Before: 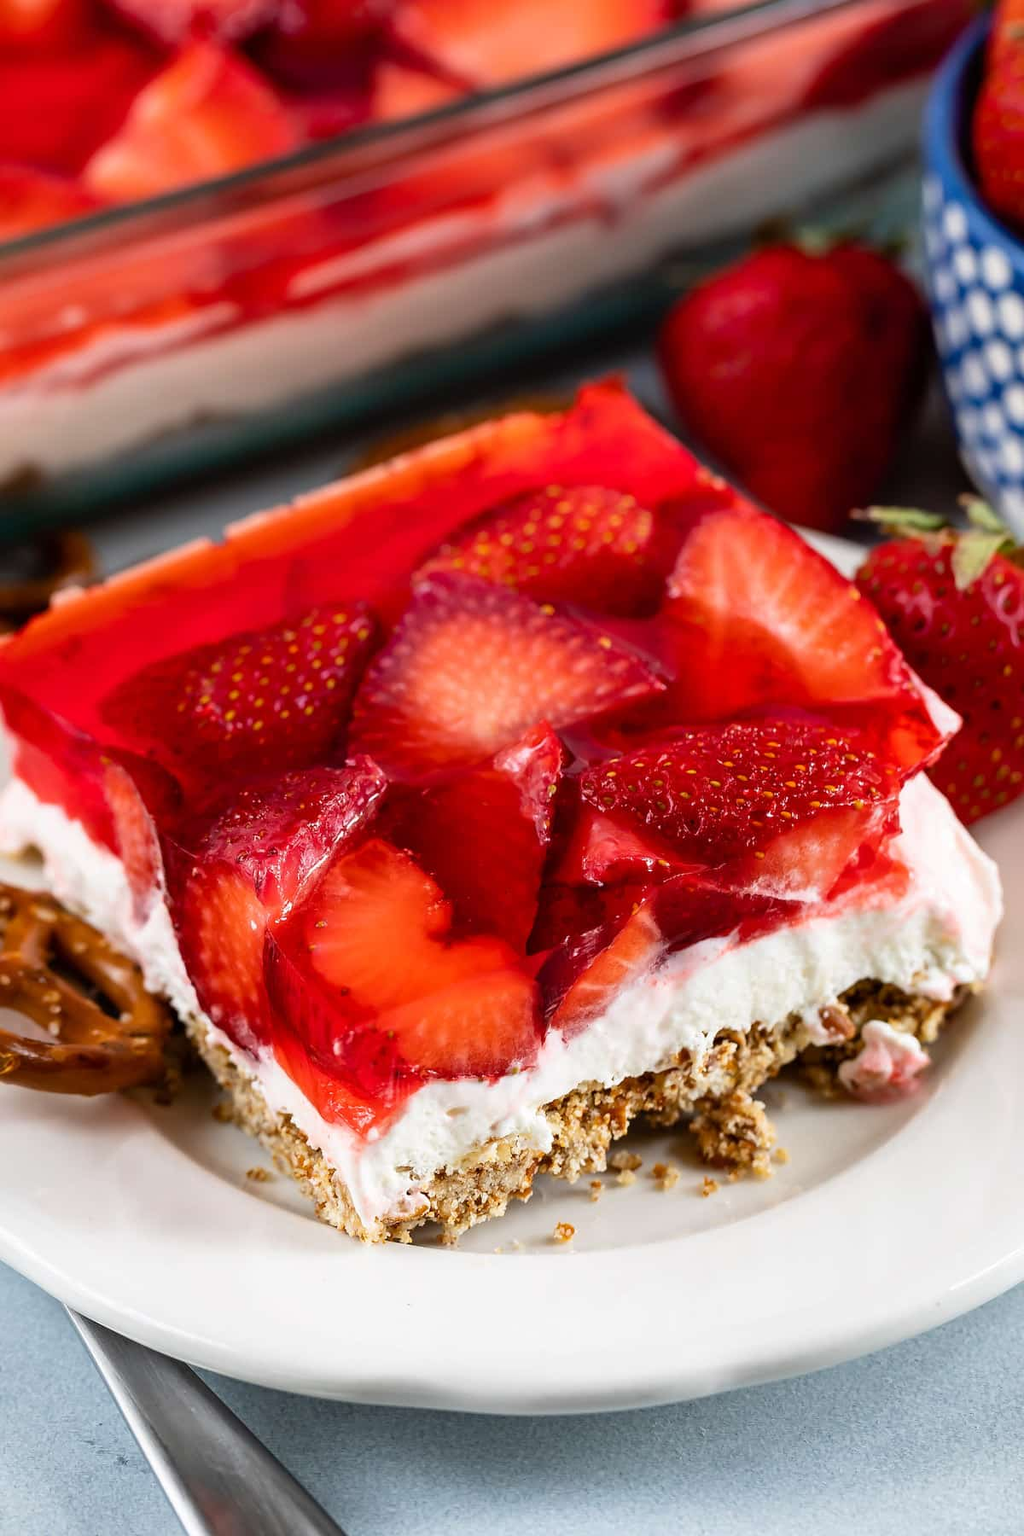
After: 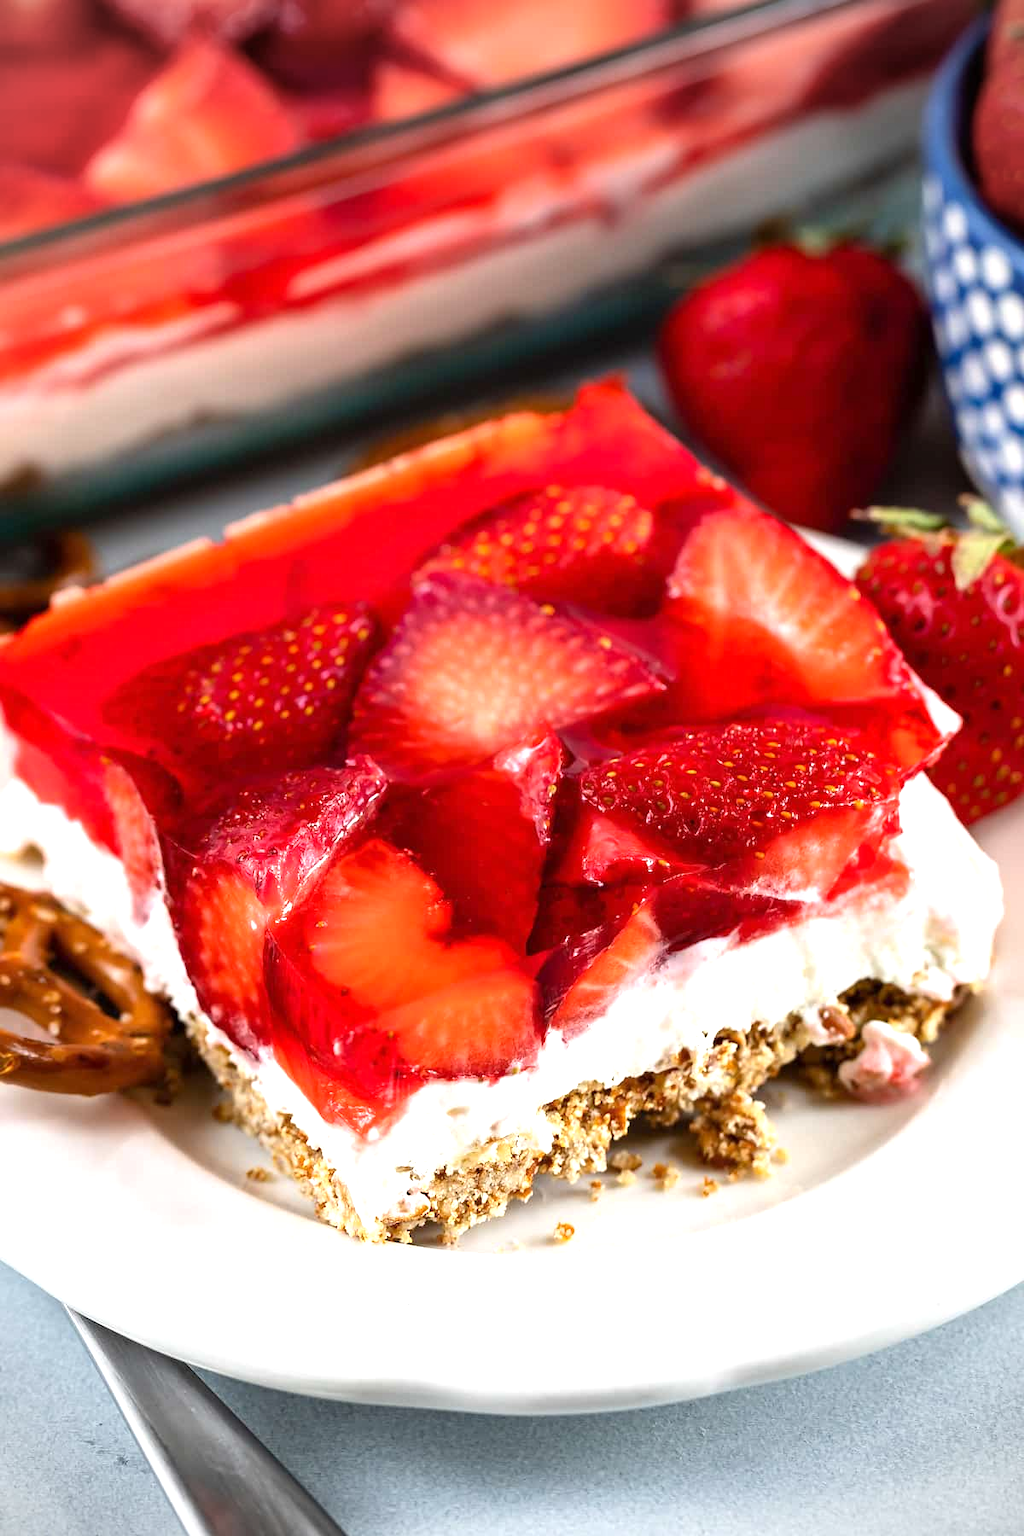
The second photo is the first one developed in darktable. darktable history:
exposure: exposure 0.661 EV, compensate highlight preservation false
vignetting: on, module defaults
